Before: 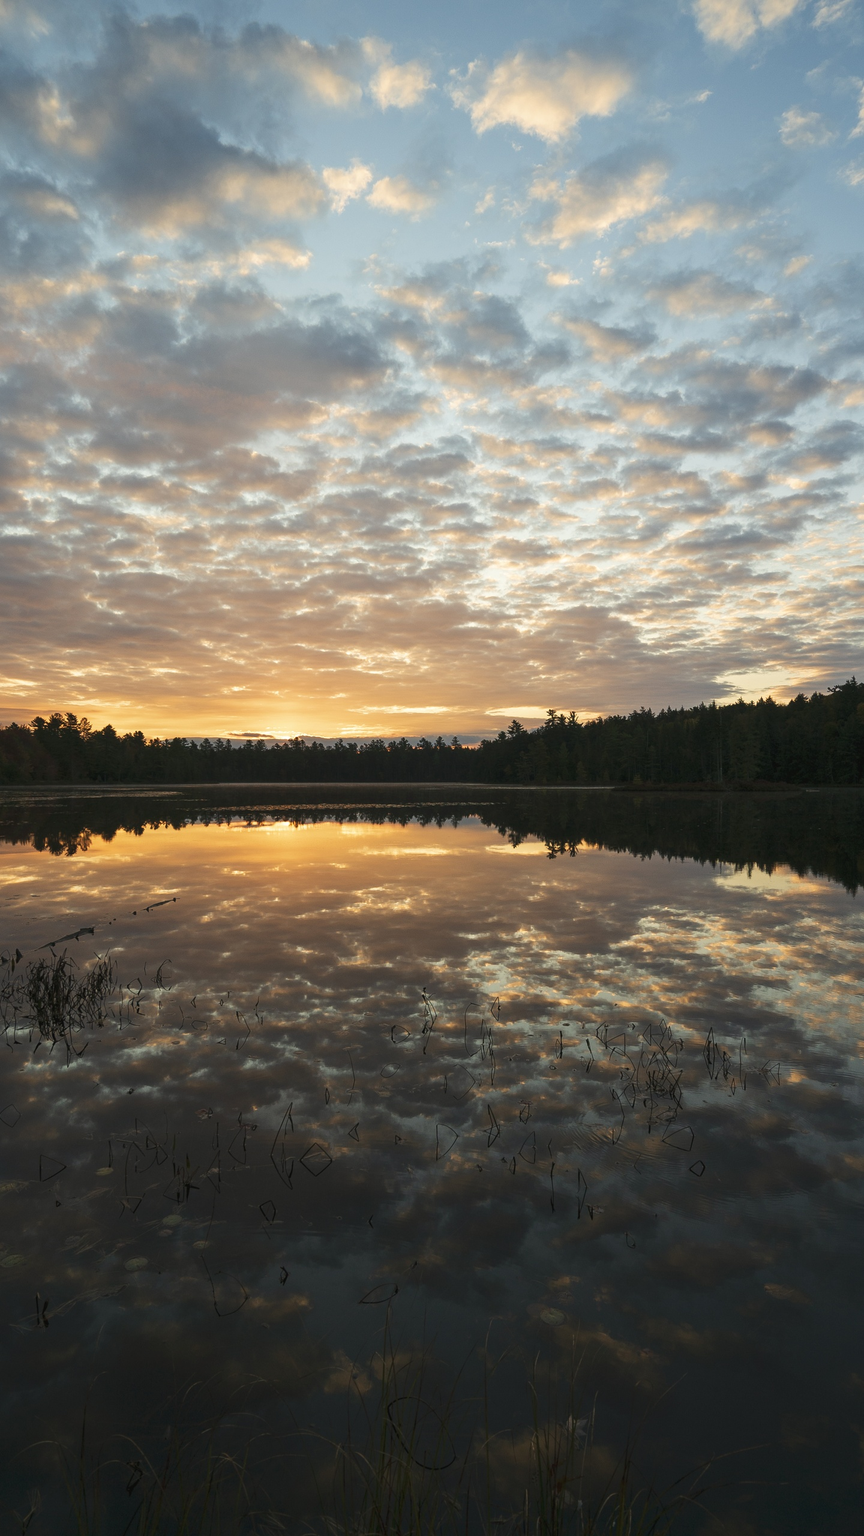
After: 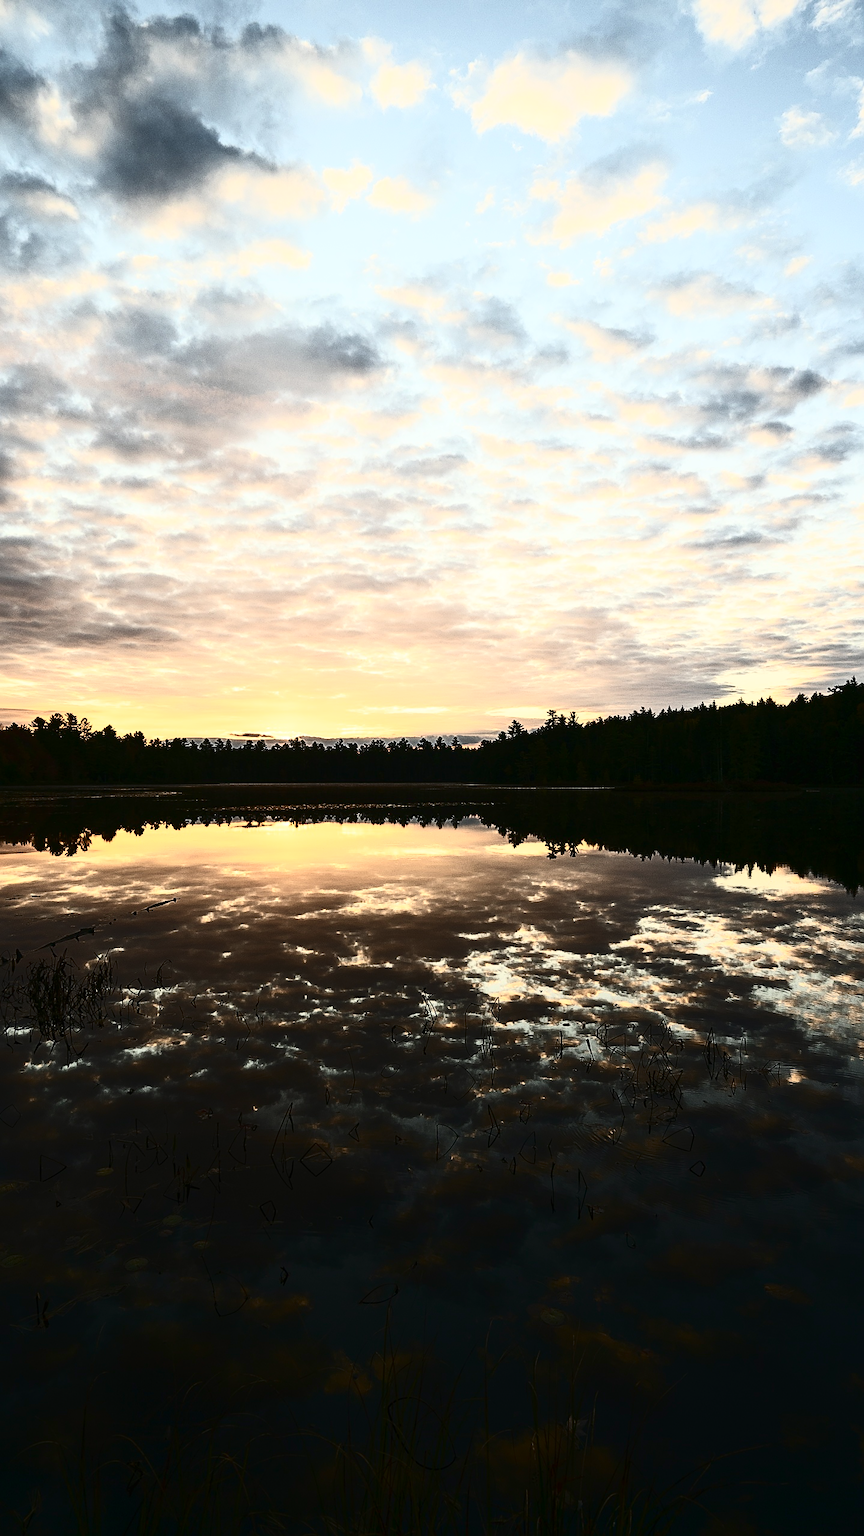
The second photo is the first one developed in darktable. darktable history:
sharpen: on, module defaults
contrast brightness saturation: contrast 0.949, brightness 0.191
exposure: exposure -0.147 EV, compensate highlight preservation false
